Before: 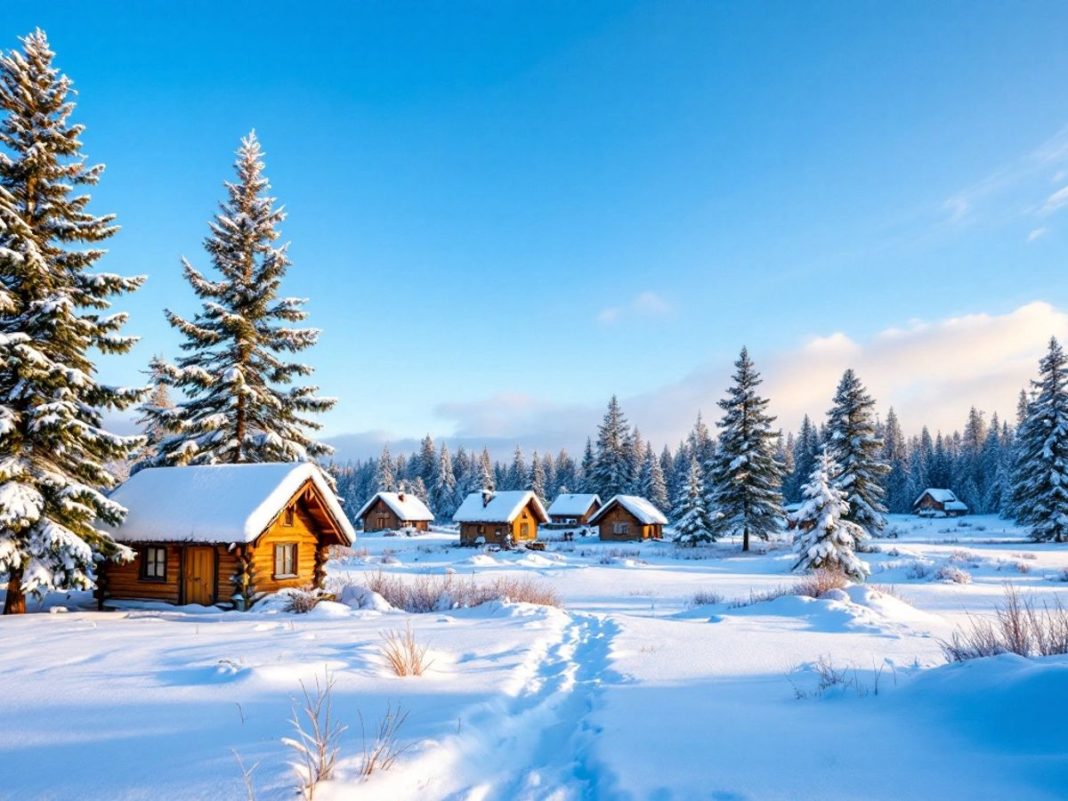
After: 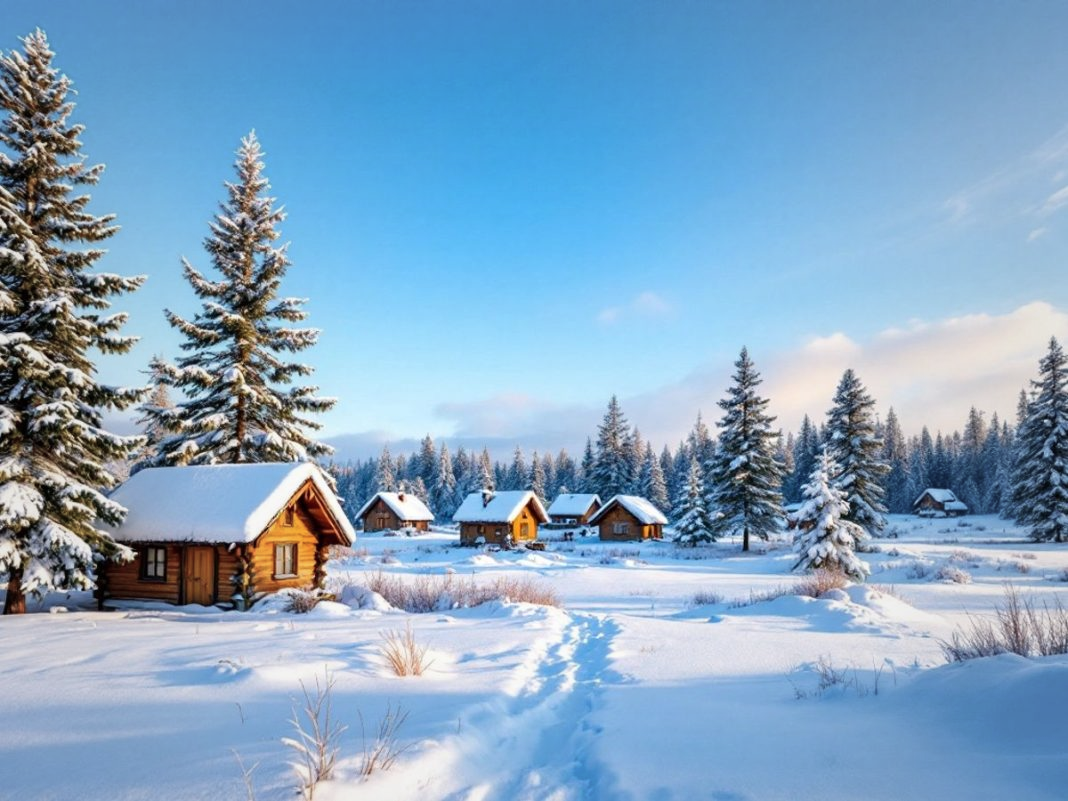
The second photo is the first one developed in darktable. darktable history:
vignetting: fall-off start 34.5%, fall-off radius 64.93%, brightness -0.181, saturation -0.292, width/height ratio 0.953, unbound false
